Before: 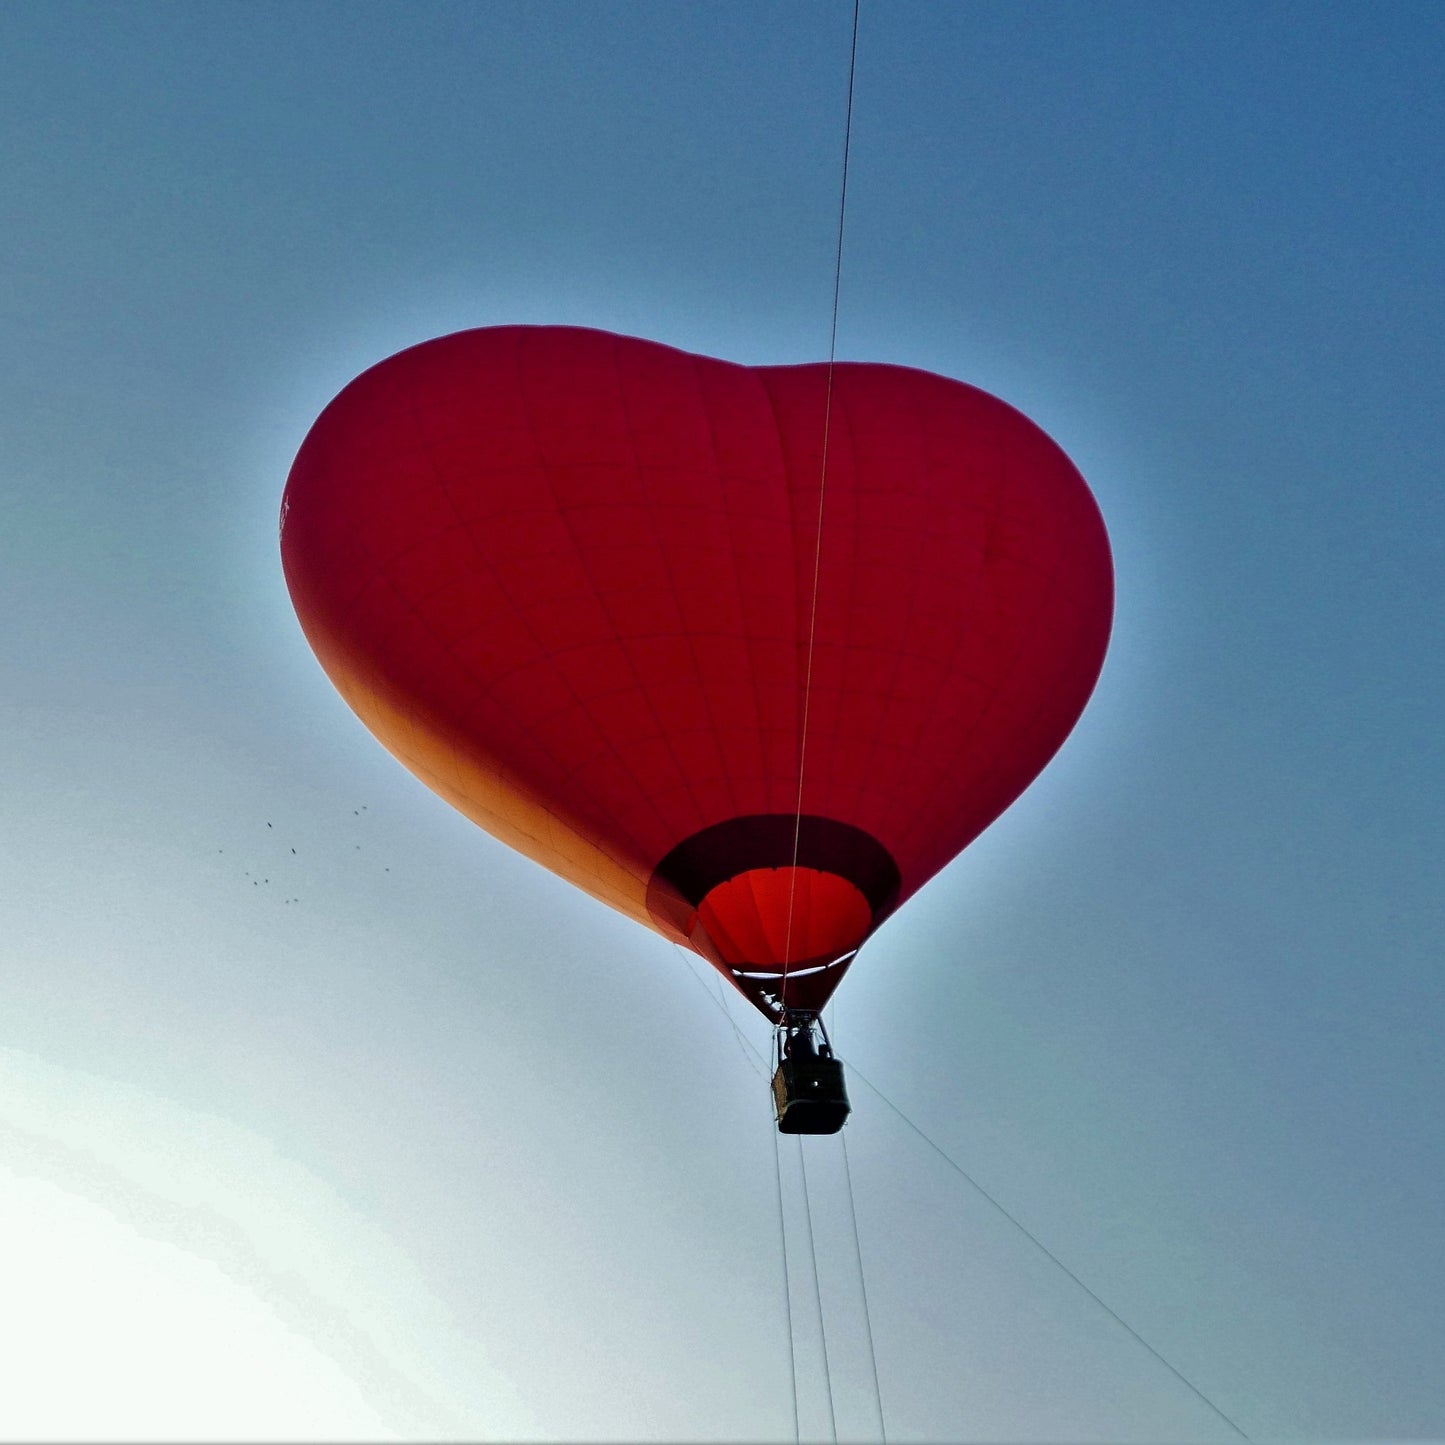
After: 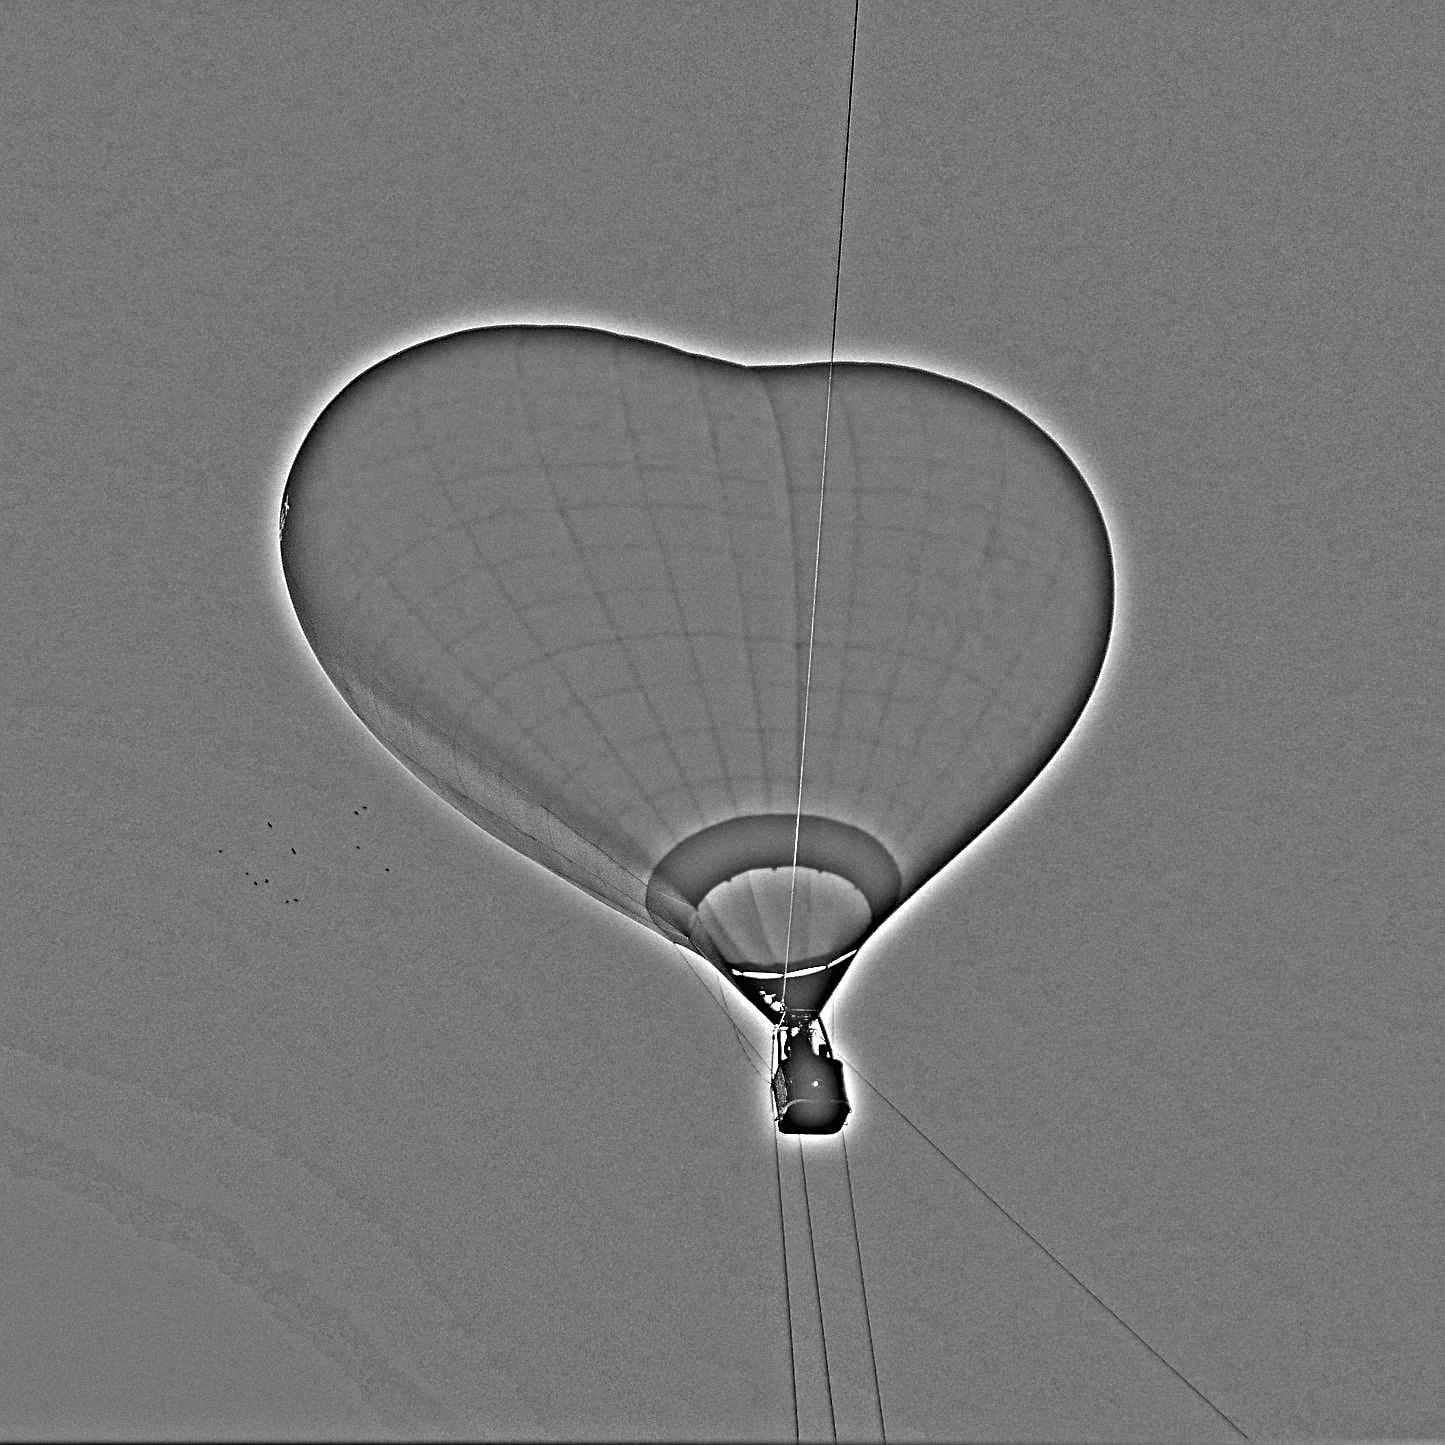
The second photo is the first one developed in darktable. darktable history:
grain: mid-tones bias 0%
highpass: on, module defaults
sharpen: on, module defaults
